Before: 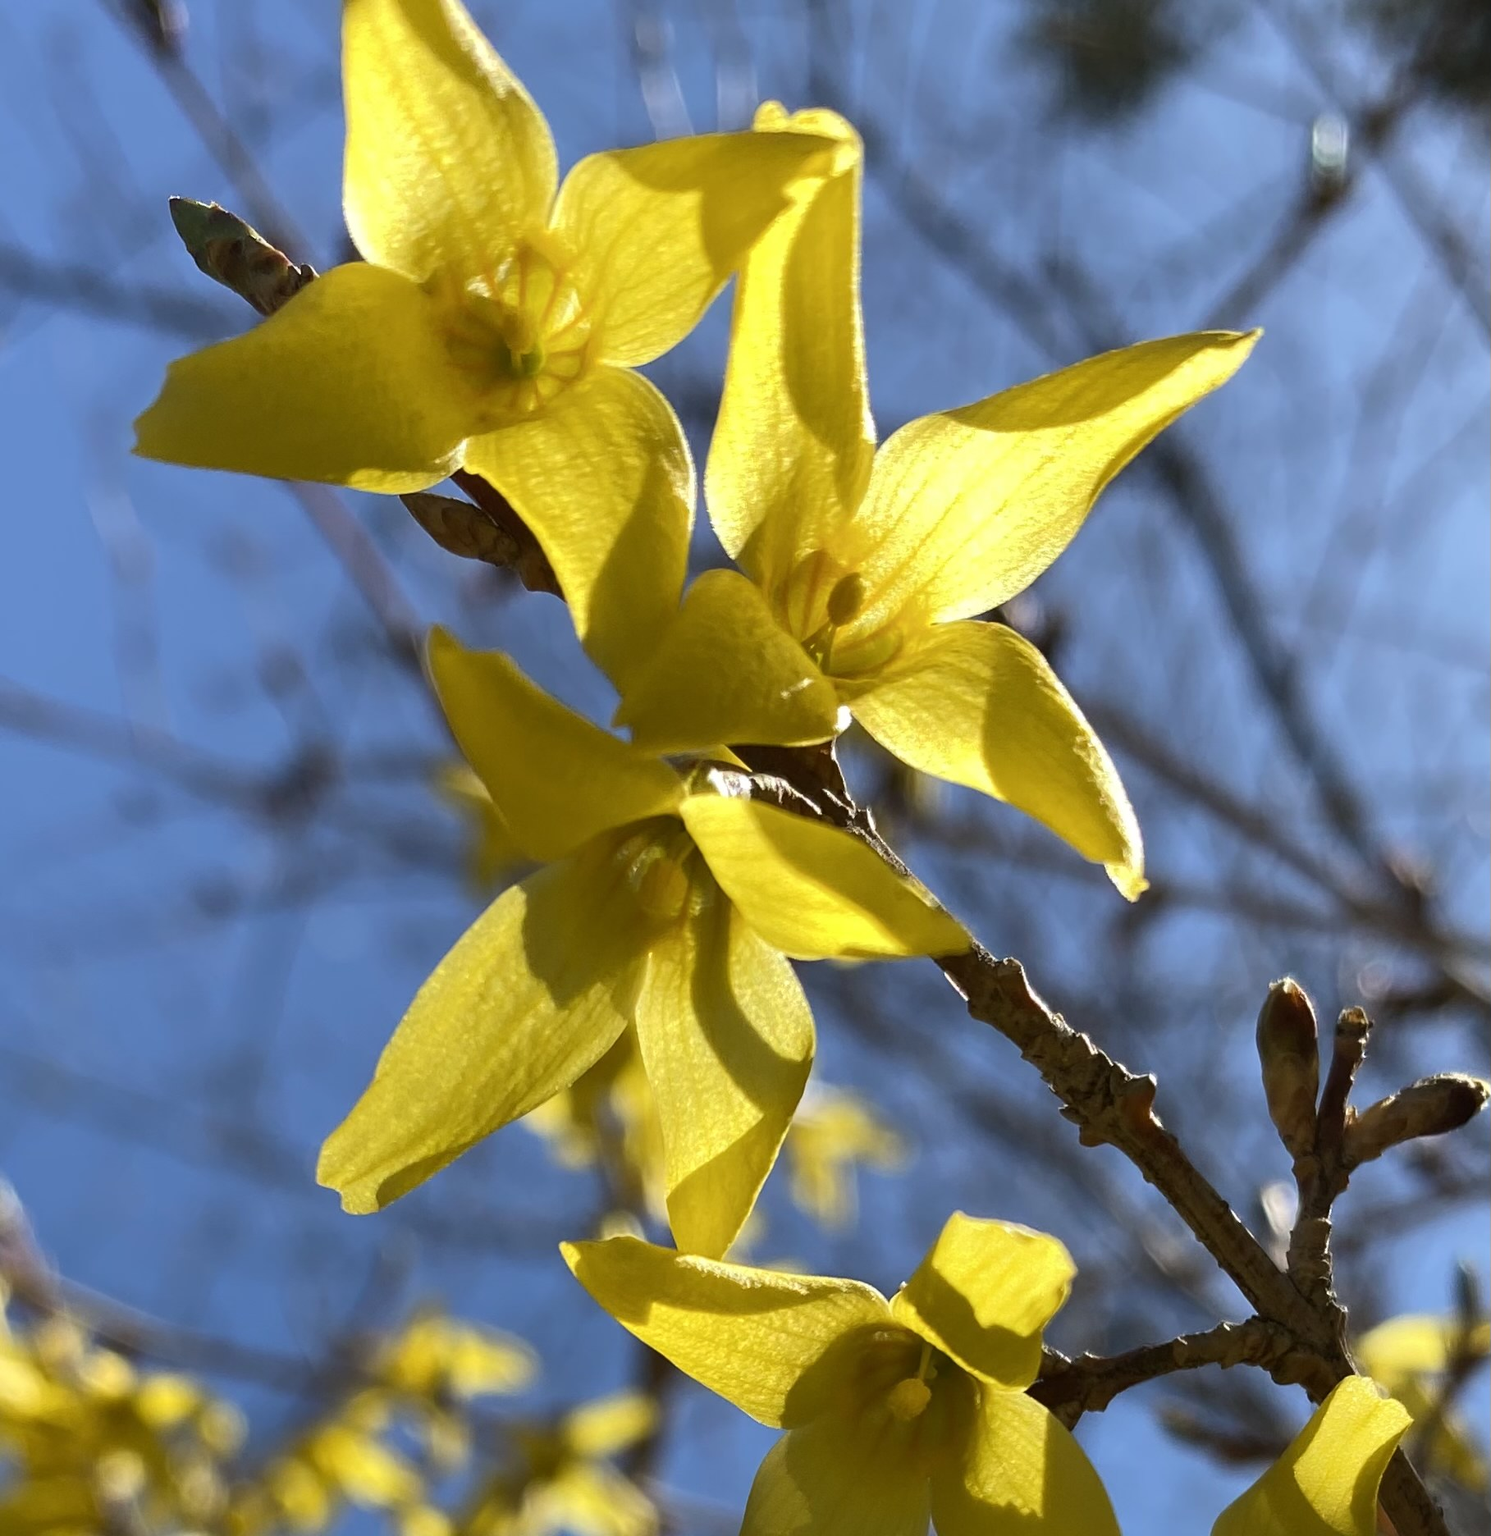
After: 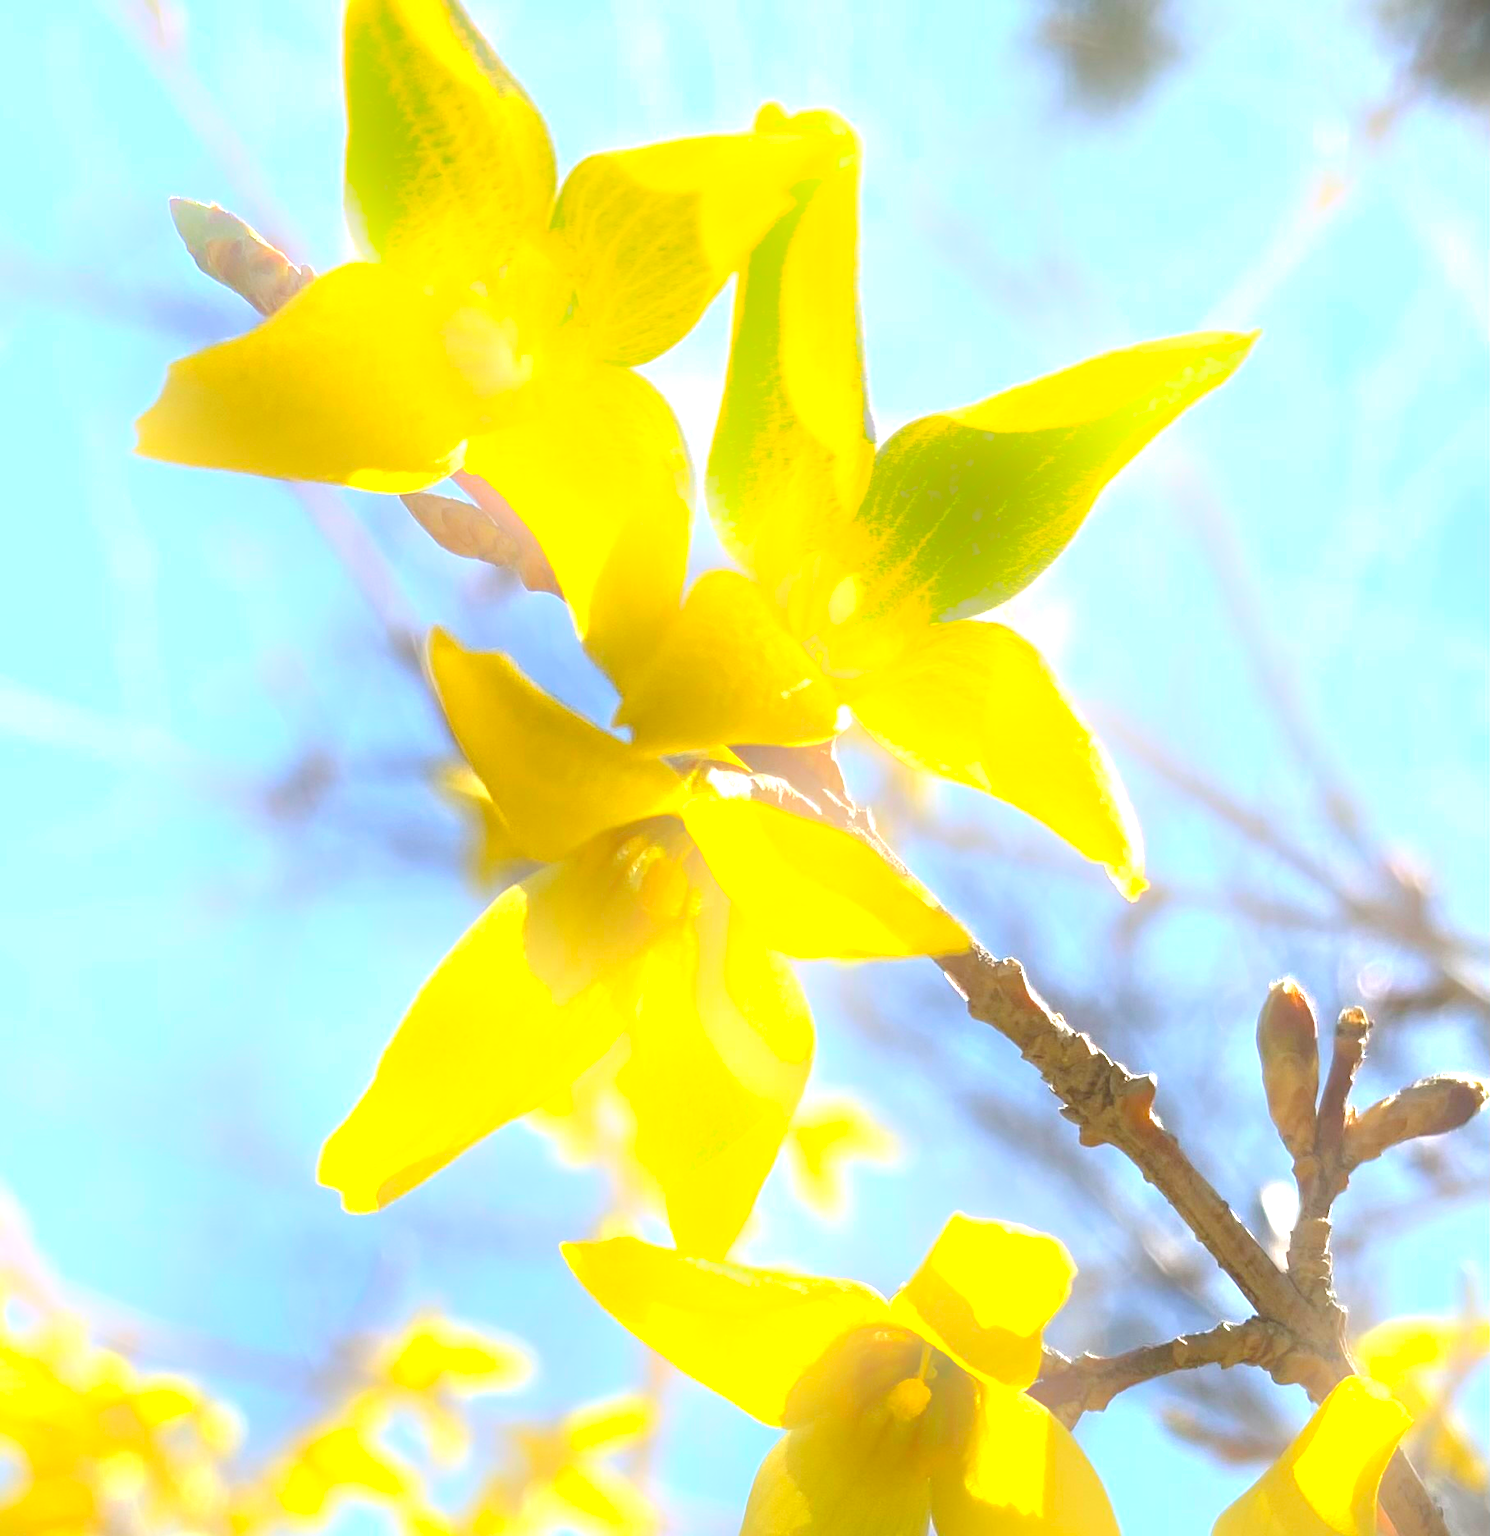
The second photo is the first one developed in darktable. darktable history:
bloom: on, module defaults
exposure: black level correction 0, exposure 1.7 EV, compensate exposure bias true, compensate highlight preservation false
